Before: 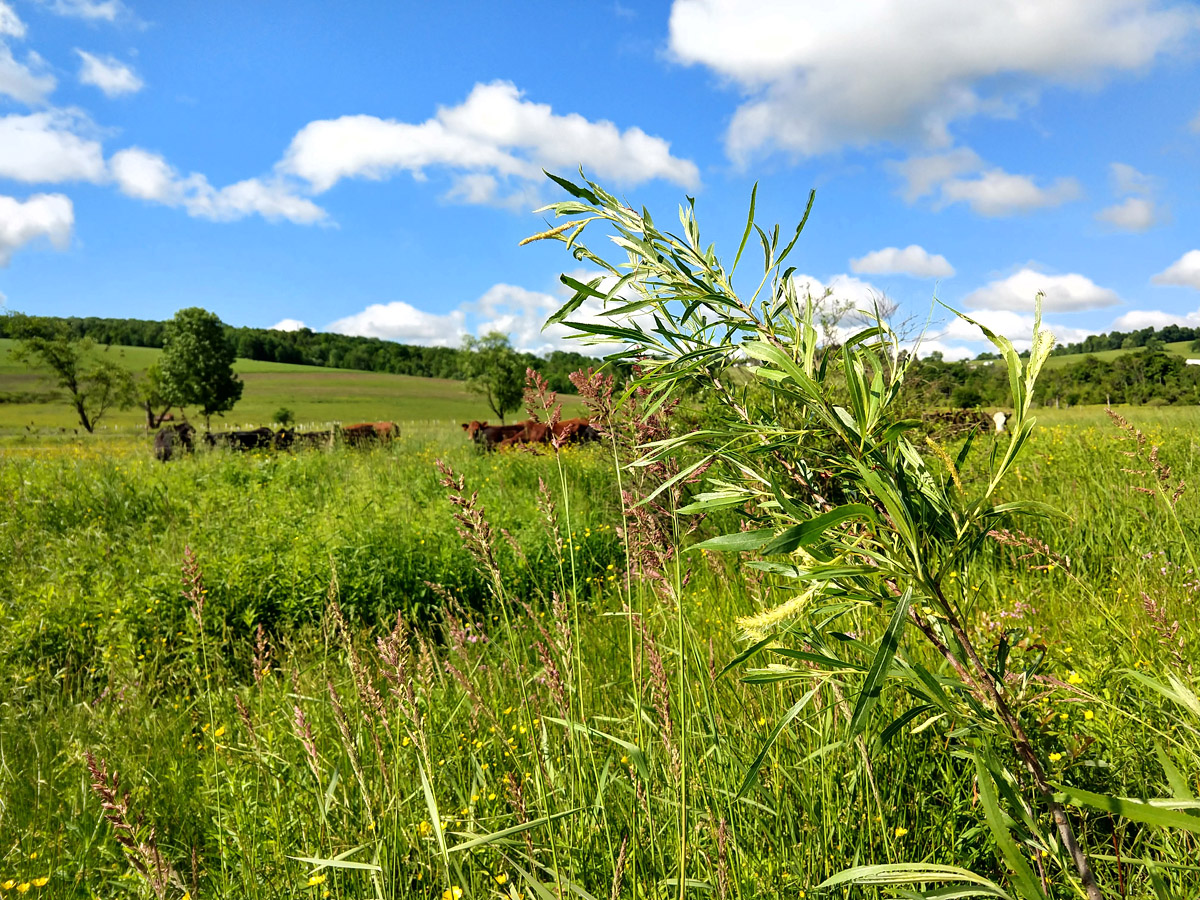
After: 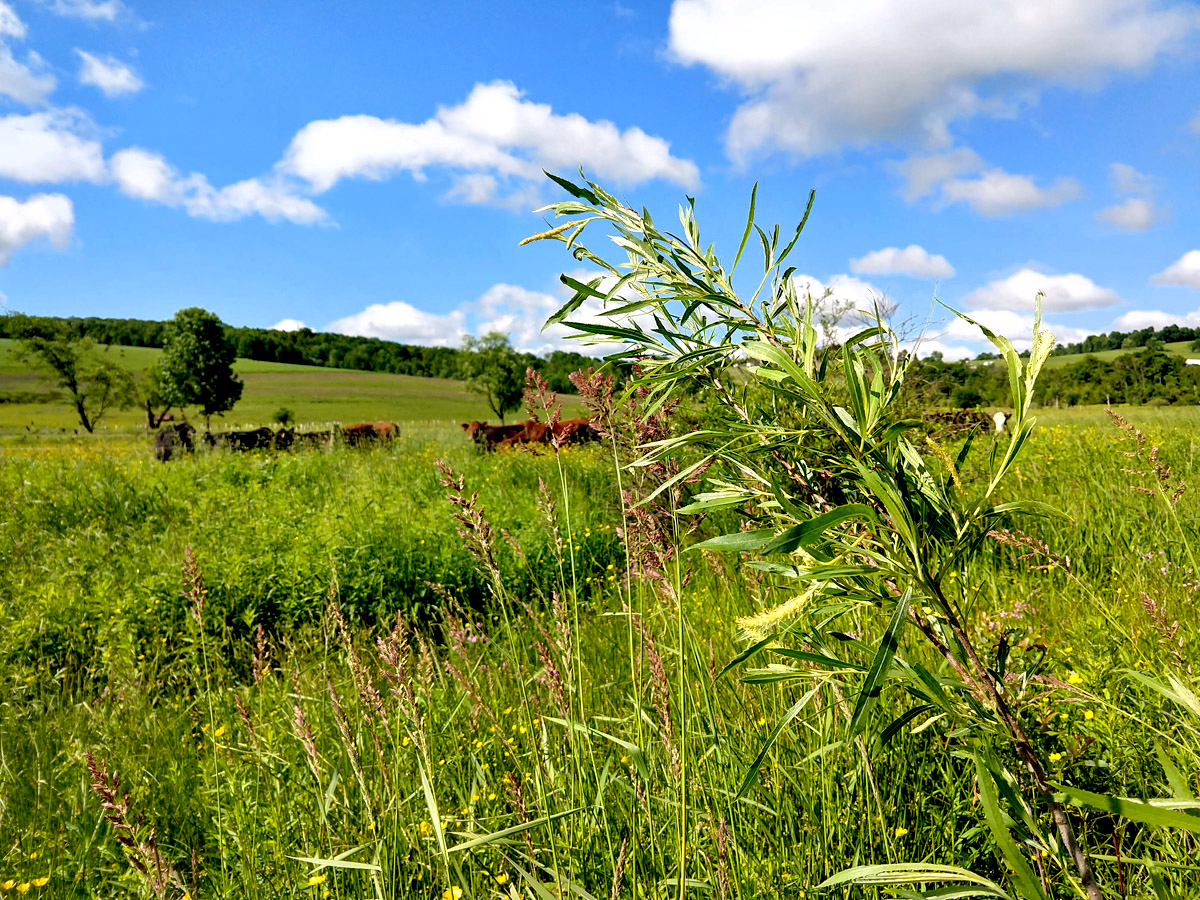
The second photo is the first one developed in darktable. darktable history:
white balance: red 1.009, blue 1.027
exposure: black level correction 0.012, compensate highlight preservation false
tone equalizer: on, module defaults
